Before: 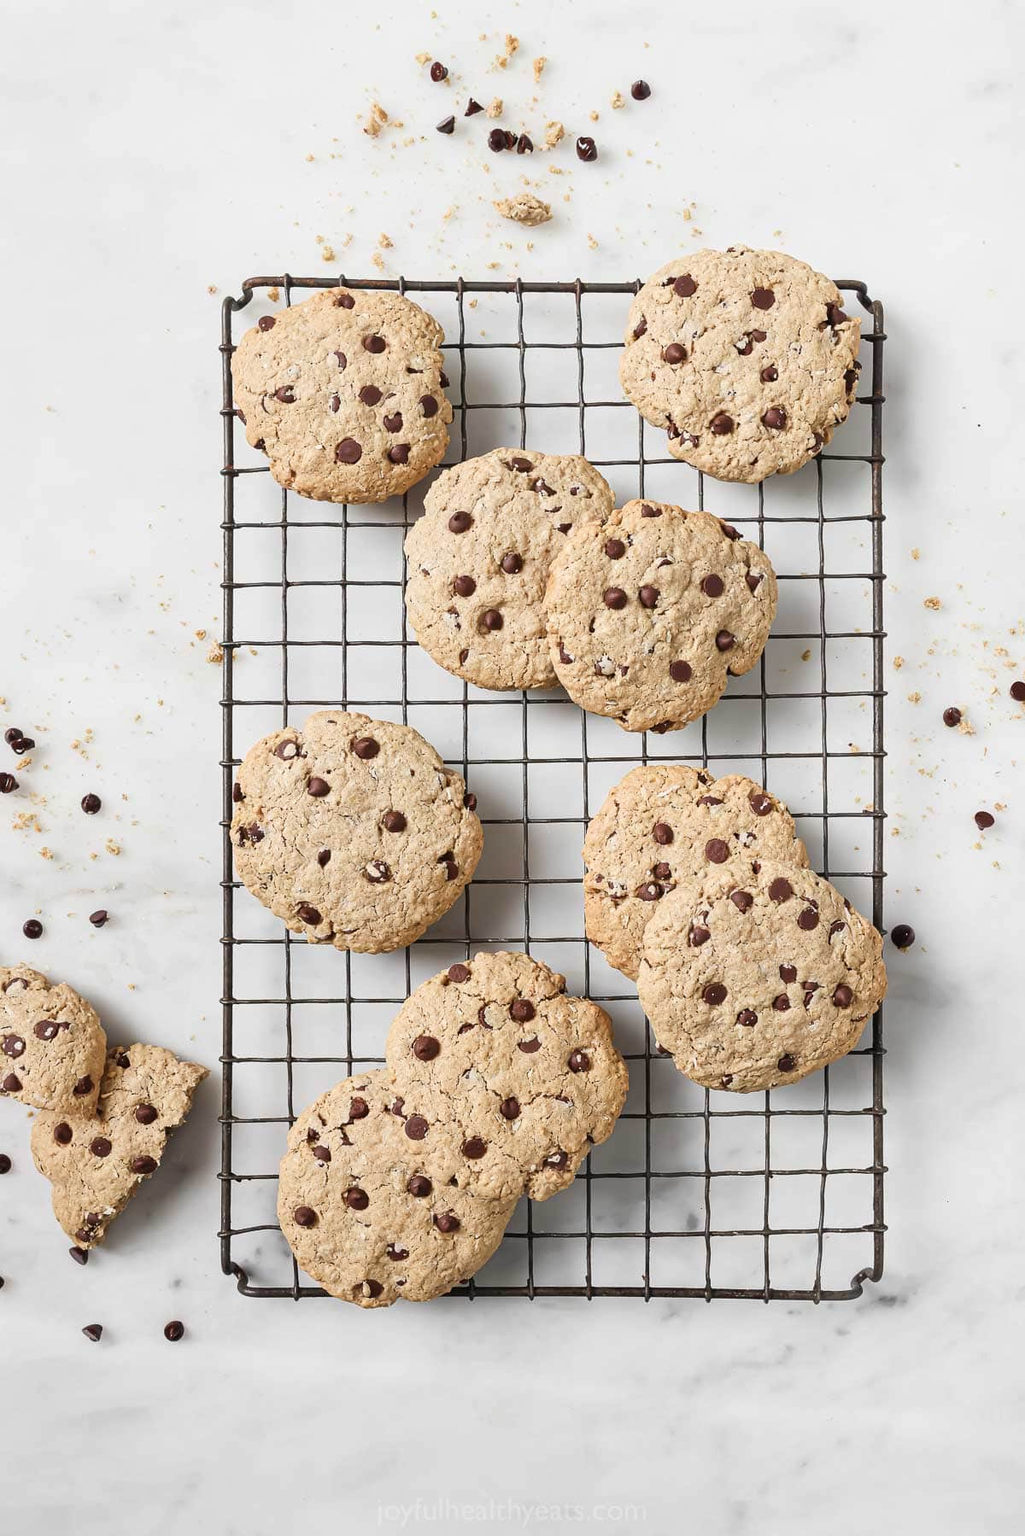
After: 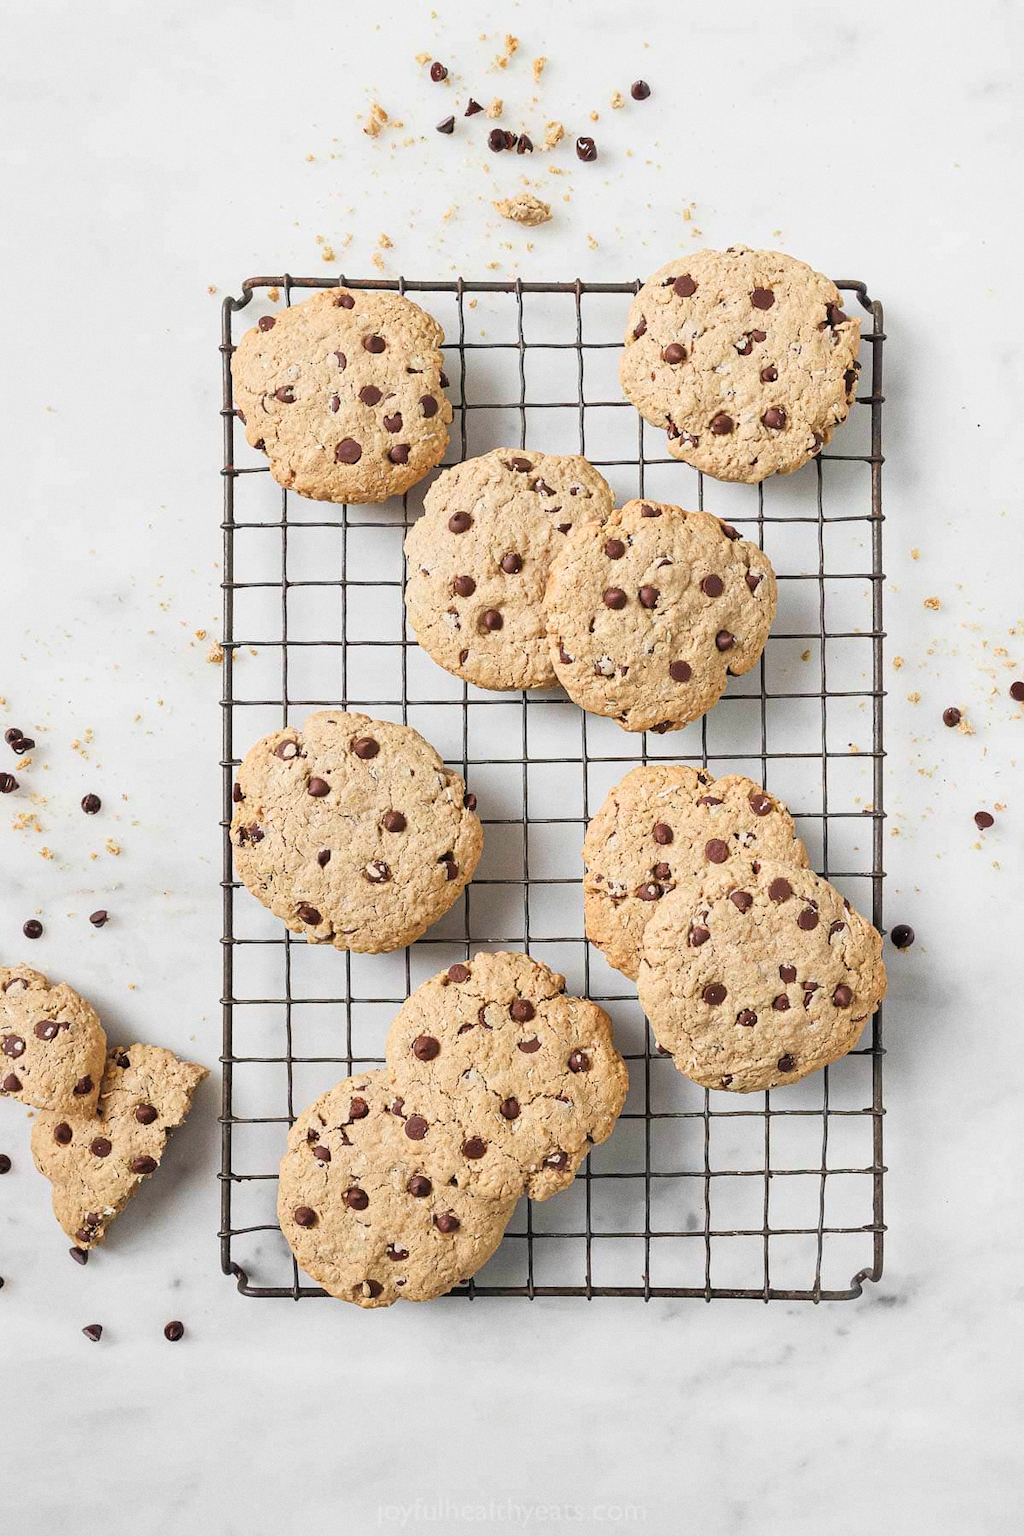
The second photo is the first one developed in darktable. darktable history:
rgb levels: levels [[0.01, 0.419, 0.839], [0, 0.5, 1], [0, 0.5, 1]]
lowpass: radius 0.1, contrast 0.85, saturation 1.1, unbound 0
grain: coarseness 3.21 ISO
